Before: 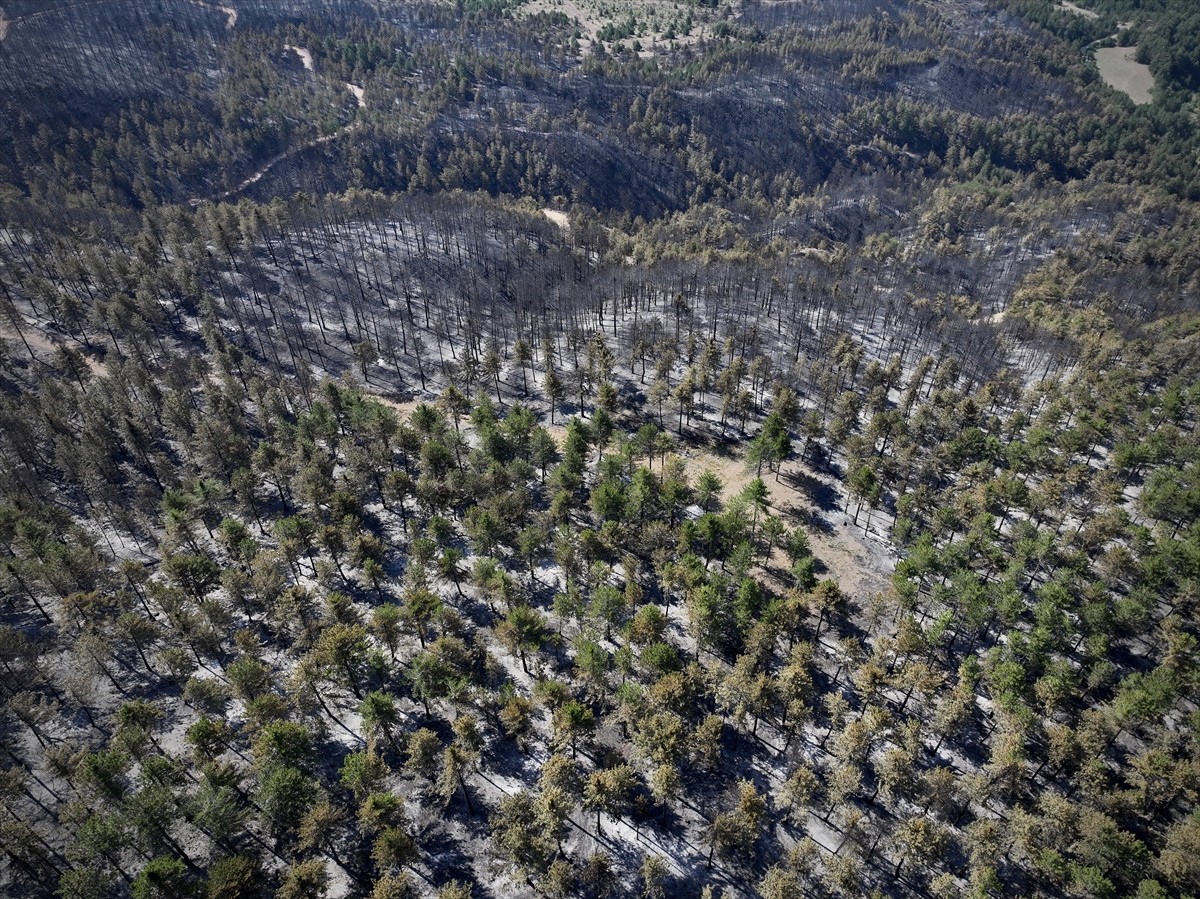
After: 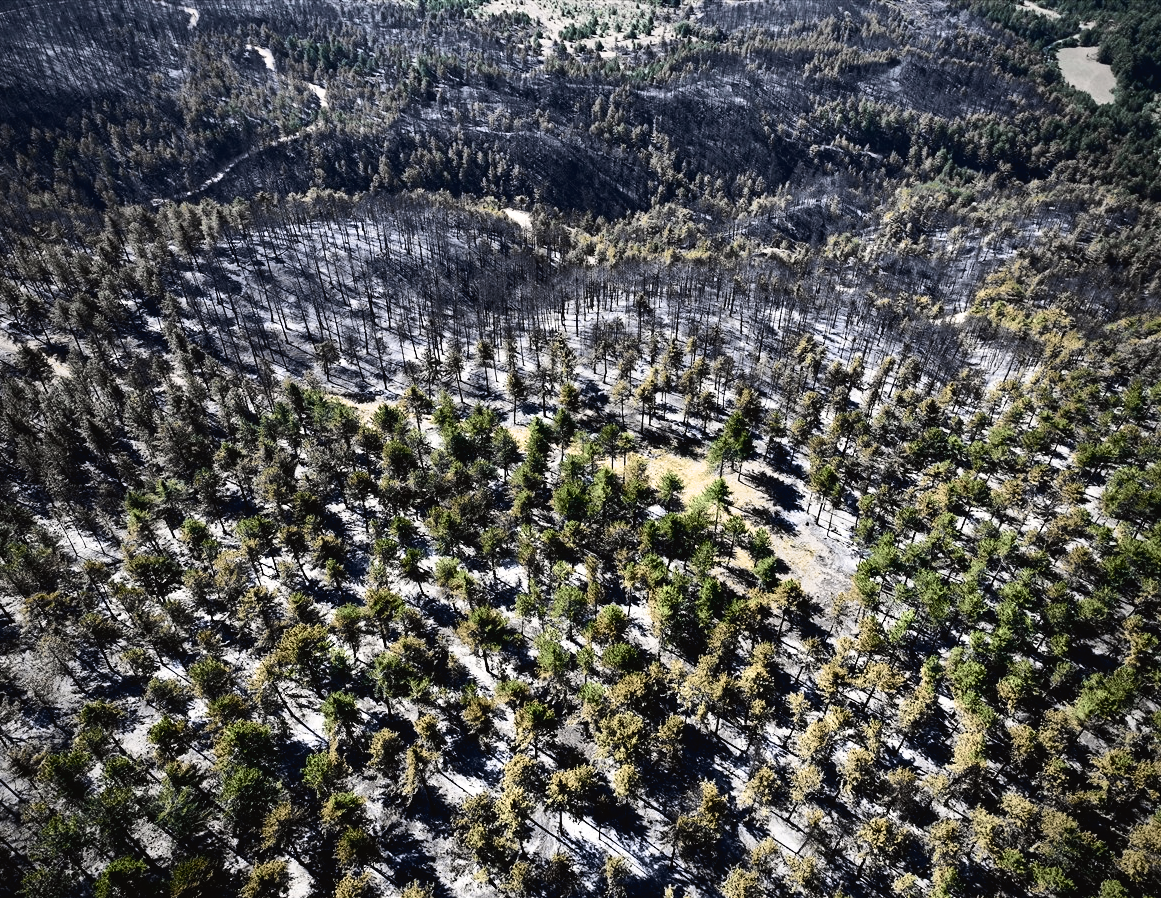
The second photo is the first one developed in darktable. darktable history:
tone equalizer: -8 EV -1.08 EV, -7 EV -1.01 EV, -6 EV -0.867 EV, -5 EV -0.578 EV, -3 EV 0.578 EV, -2 EV 0.867 EV, -1 EV 1.01 EV, +0 EV 1.08 EV, edges refinement/feathering 500, mask exposure compensation -1.57 EV, preserve details no
crop and rotate: left 3.238%
tone curve: curves: ch0 [(0, 0.024) (0.049, 0.038) (0.176, 0.162) (0.33, 0.331) (0.432, 0.475) (0.601, 0.665) (0.843, 0.876) (1, 1)]; ch1 [(0, 0) (0.339, 0.358) (0.445, 0.439) (0.476, 0.47) (0.504, 0.504) (0.53, 0.511) (0.557, 0.558) (0.627, 0.635) (0.728, 0.746) (1, 1)]; ch2 [(0, 0) (0.327, 0.324) (0.417, 0.44) (0.46, 0.453) (0.502, 0.504) (0.526, 0.52) (0.54, 0.564) (0.606, 0.626) (0.76, 0.75) (1, 1)], color space Lab, independent channels, preserve colors none
filmic rgb: black relative exposure -9.5 EV, white relative exposure 3.02 EV, hardness 6.12
